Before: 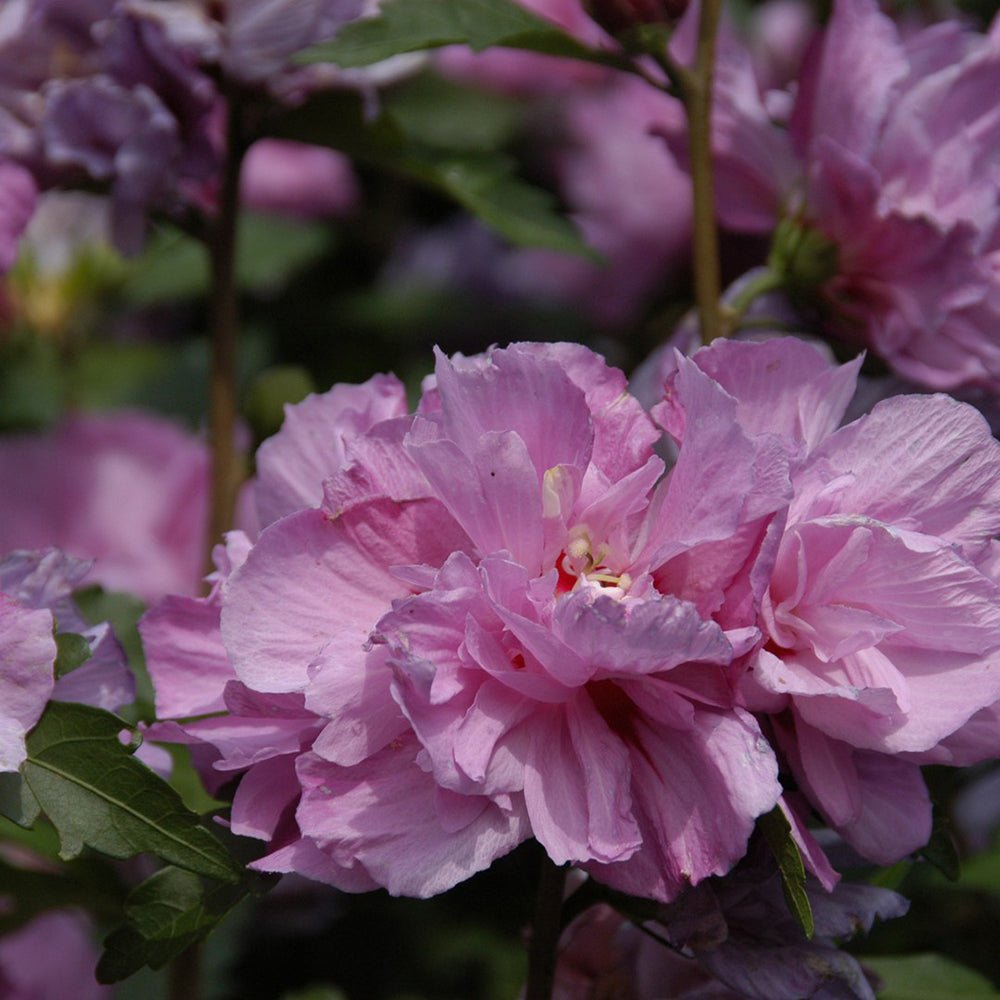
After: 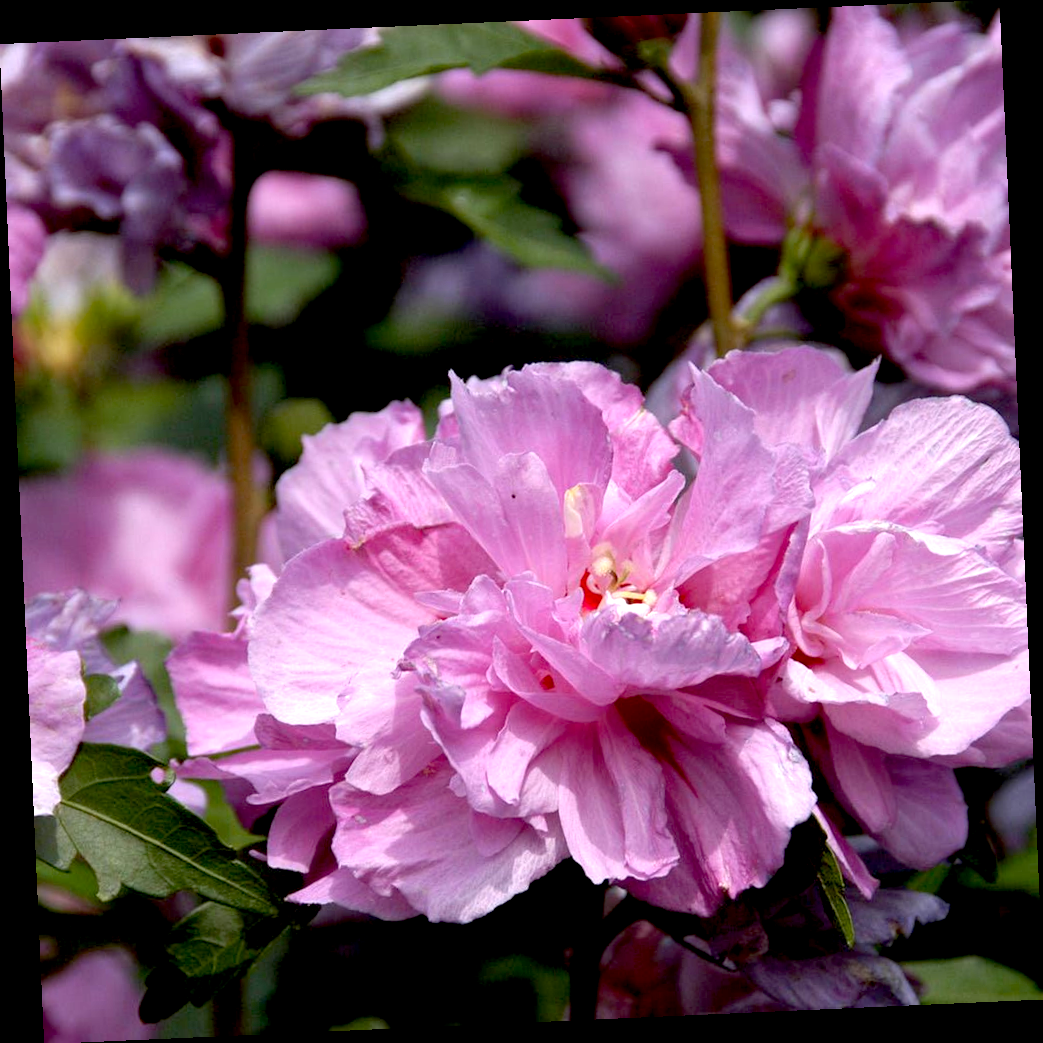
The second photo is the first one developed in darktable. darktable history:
exposure: black level correction 0.011, exposure 1.088 EV, compensate exposure bias true, compensate highlight preservation false
rotate and perspective: rotation -2.56°, automatic cropping off
